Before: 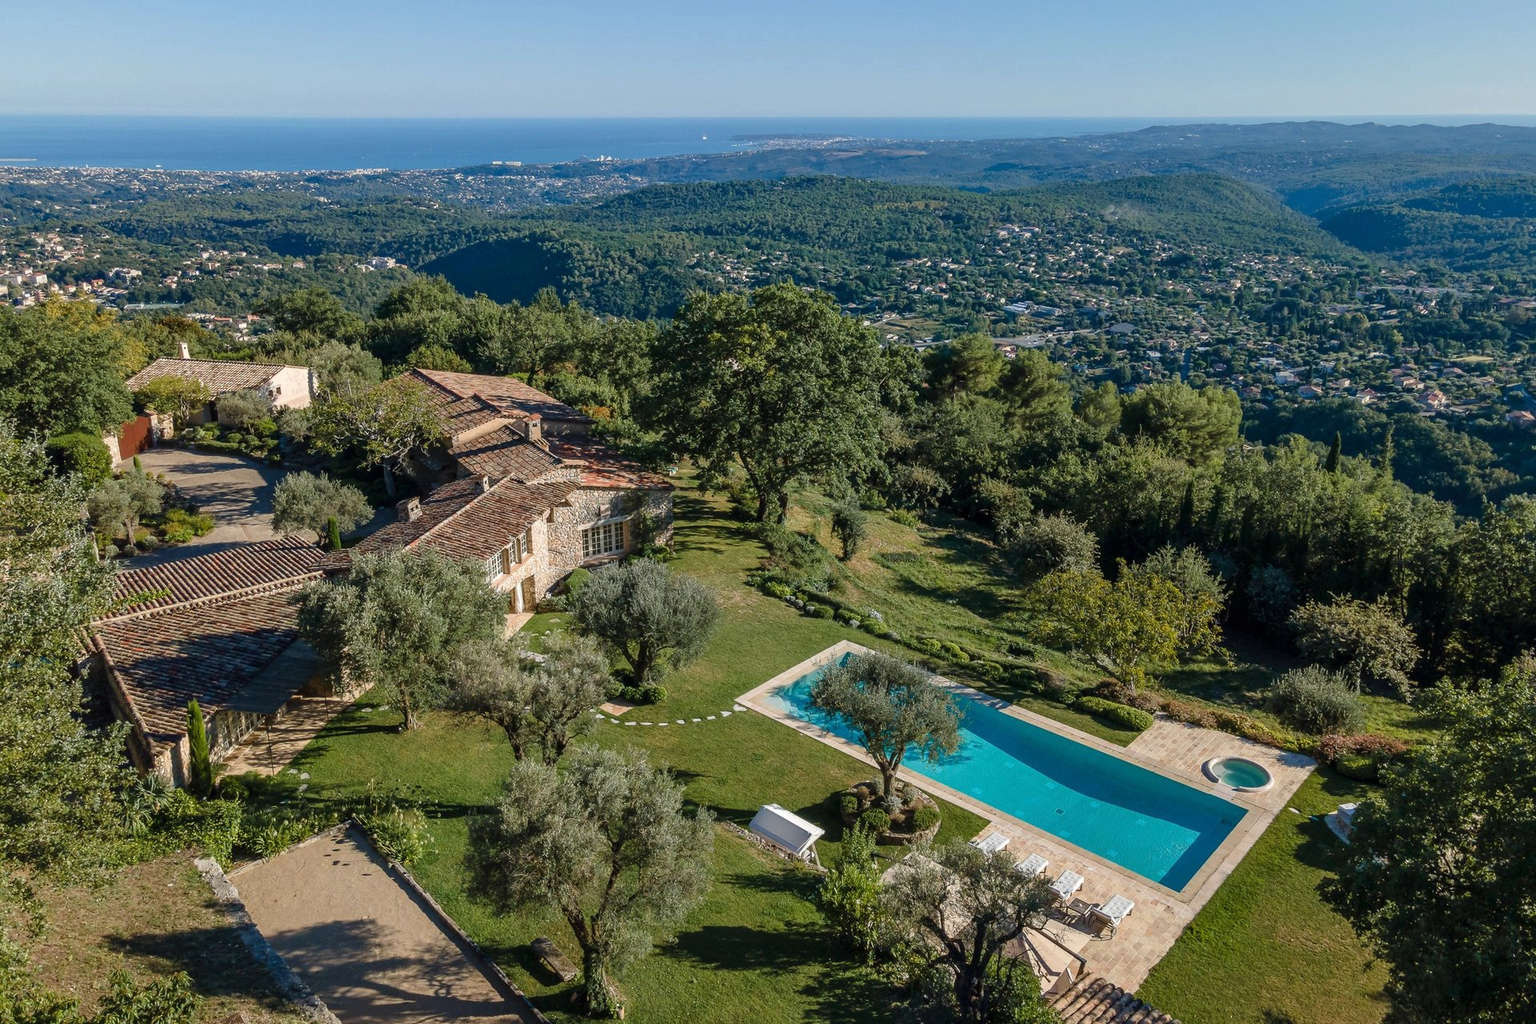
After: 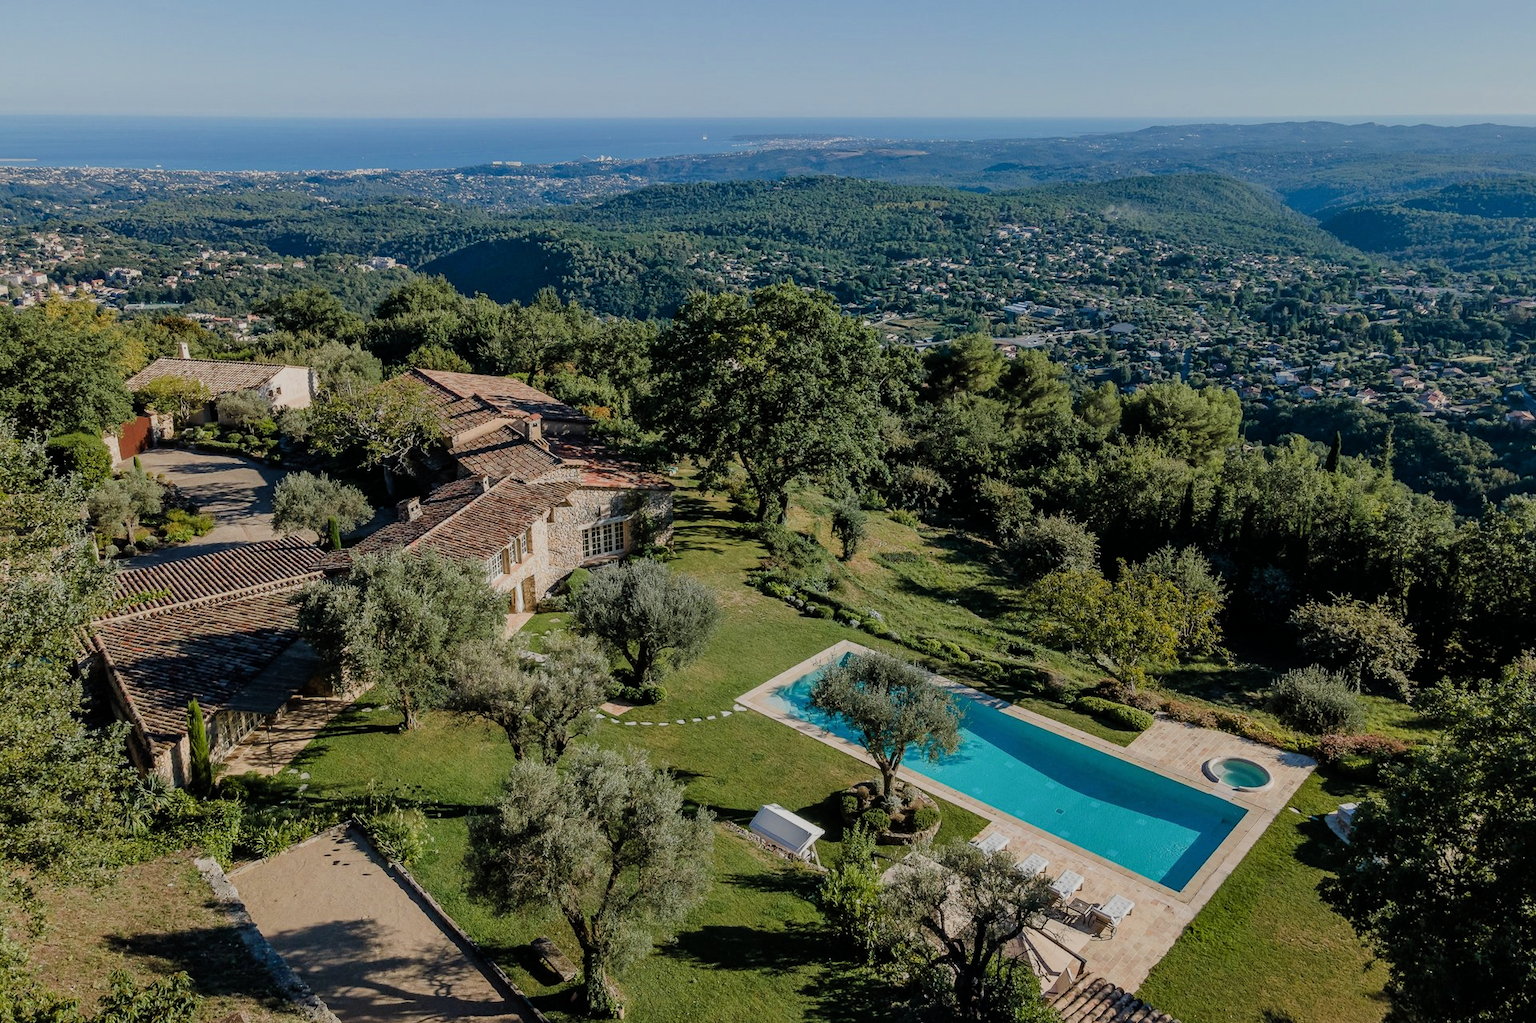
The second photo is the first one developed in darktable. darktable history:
filmic rgb: black relative exposure -7.39 EV, white relative exposure 5.06 EV, threshold 3.01 EV, hardness 3.2, enable highlight reconstruction true
